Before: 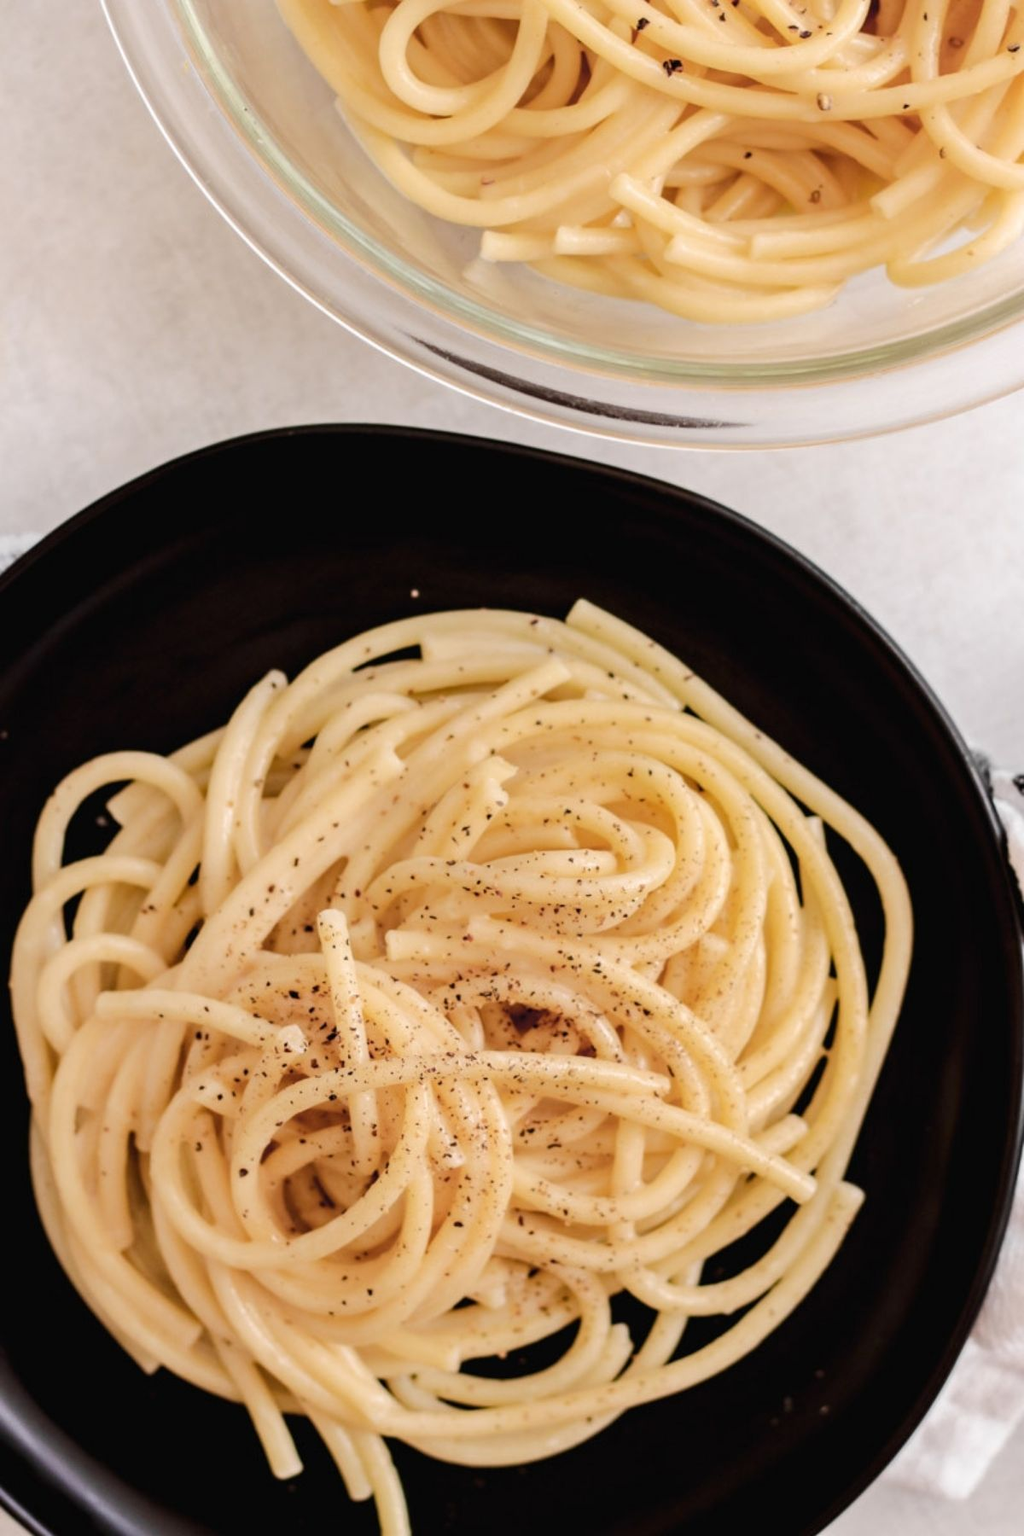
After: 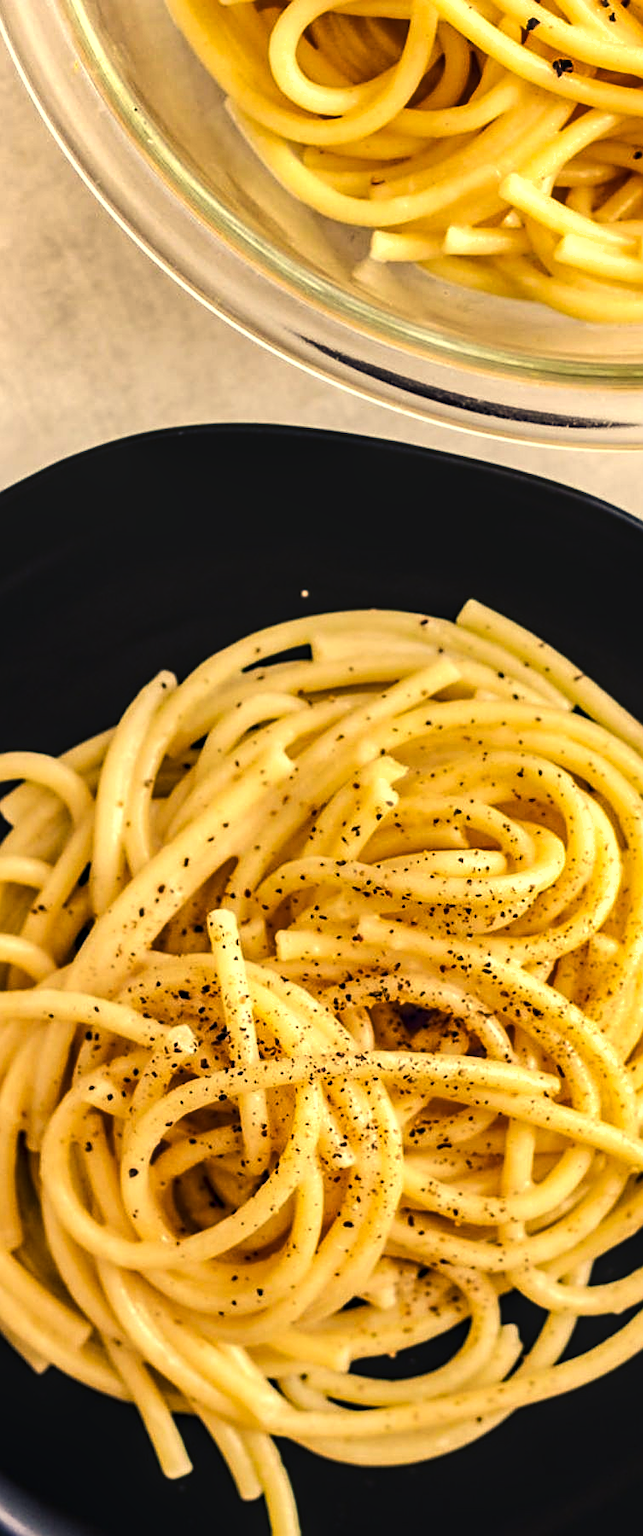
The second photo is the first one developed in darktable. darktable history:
color balance rgb: shadows lift › luminance -40.749%, shadows lift › chroma 14.455%, shadows lift › hue 257.74°, perceptual saturation grading › global saturation 18.082%, perceptual brilliance grading › highlights 3.195%, perceptual brilliance grading › mid-tones -18.031%, perceptual brilliance grading › shadows -42.011%
local contrast: on, module defaults
tone equalizer: on, module defaults
sharpen: on, module defaults
shadows and highlights: shadows 43.72, white point adjustment -1.39, soften with gaussian
exposure: exposure 0.461 EV, compensate highlight preservation false
crop: left 10.783%, right 26.322%
color correction: highlights a* 2.49, highlights b* 22.84
